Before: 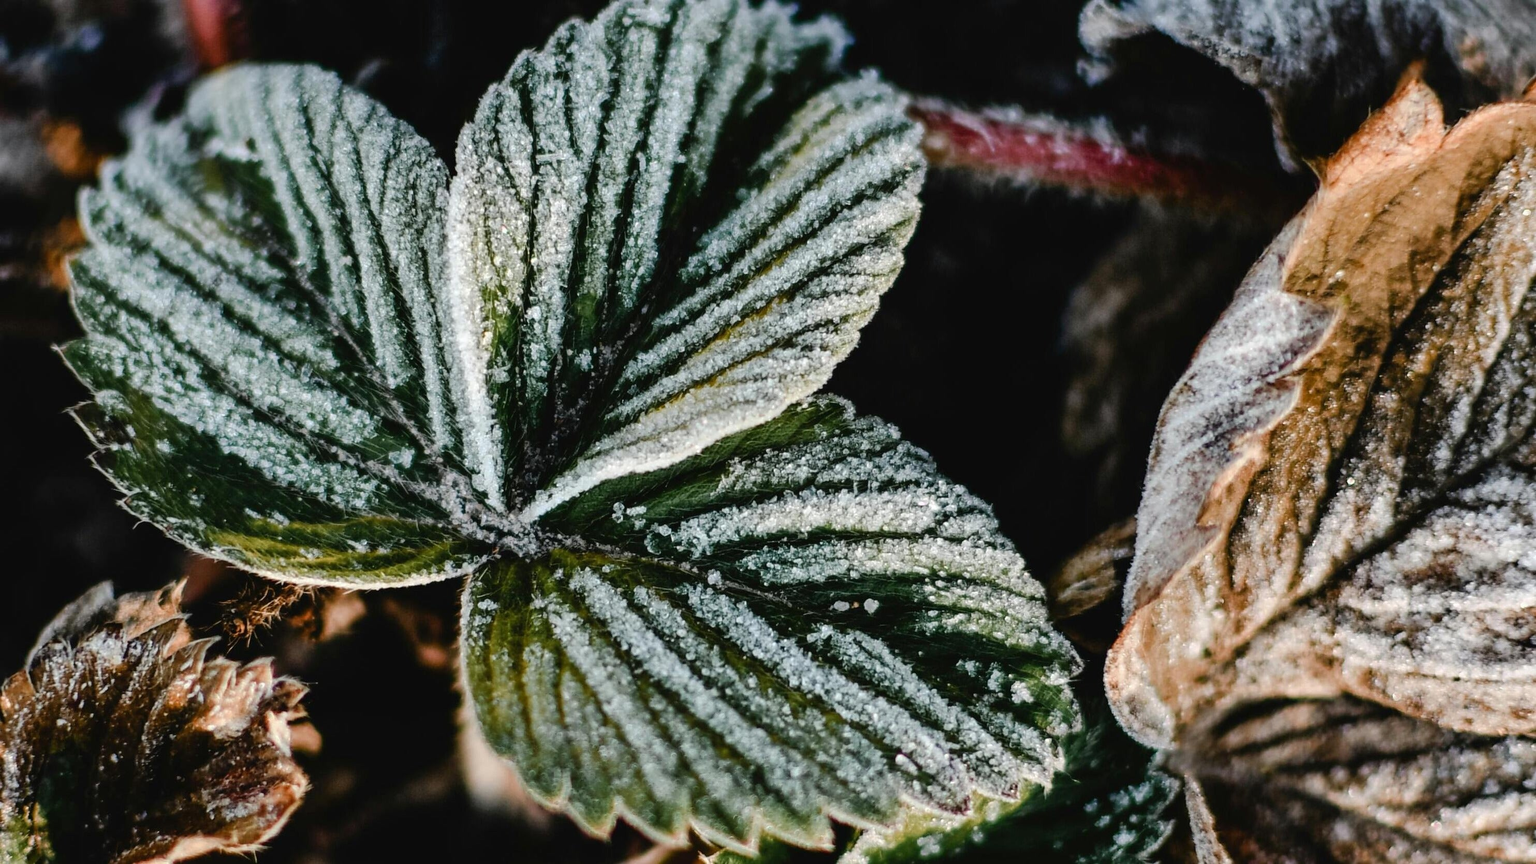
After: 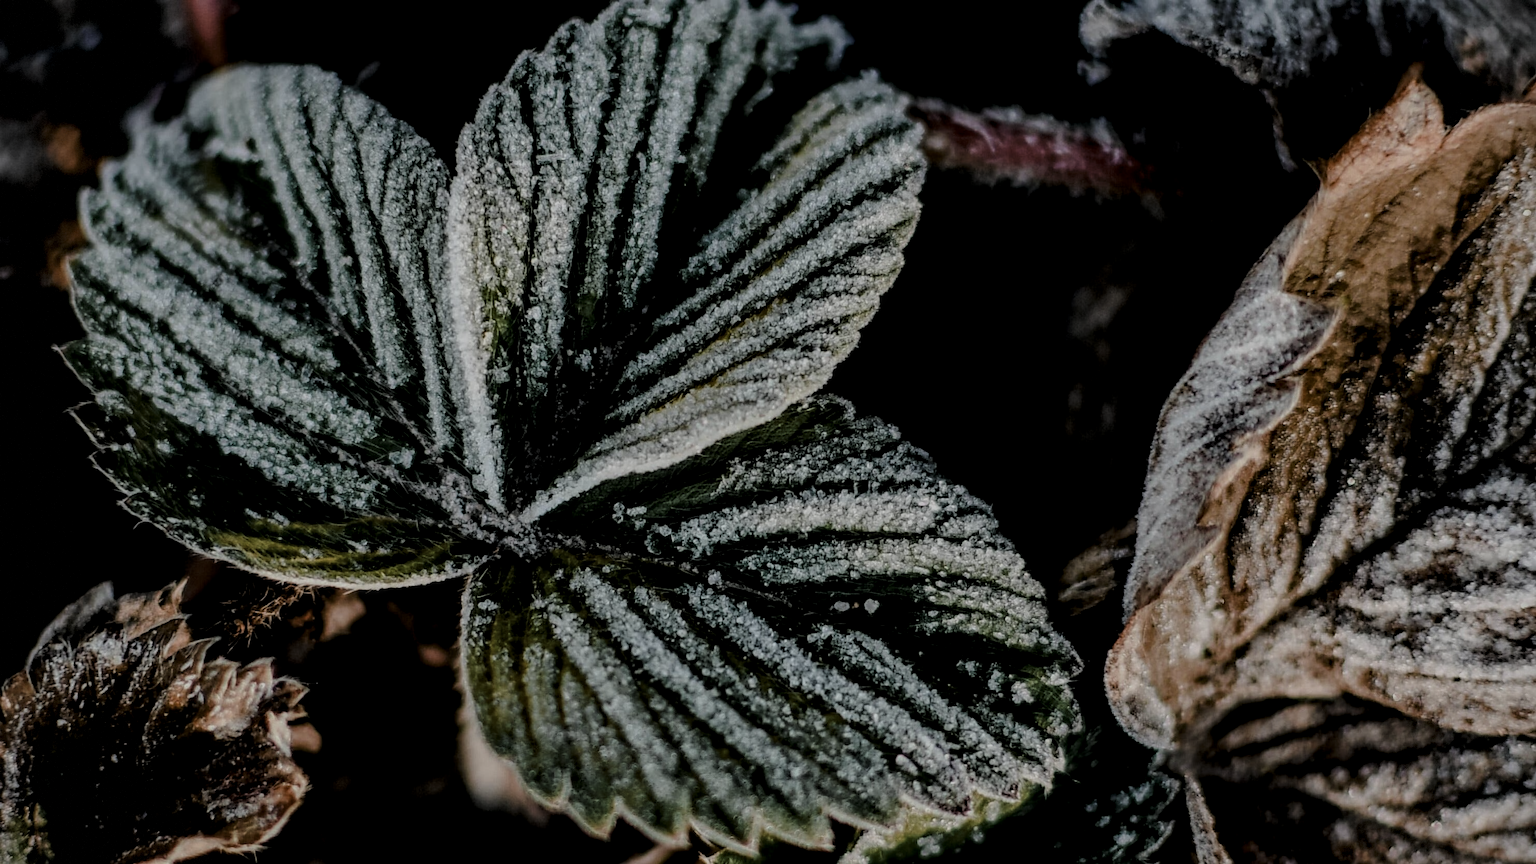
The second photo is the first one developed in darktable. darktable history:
exposure: black level correction 0.005, exposure 0.015 EV, compensate highlight preservation false
levels: levels [0, 0.618, 1]
filmic rgb: black relative exposure -8.43 EV, white relative exposure 4.67 EV, hardness 3.83
vignetting: fall-off start 91.34%, brightness -0.828, dithering 8-bit output
local contrast: on, module defaults
